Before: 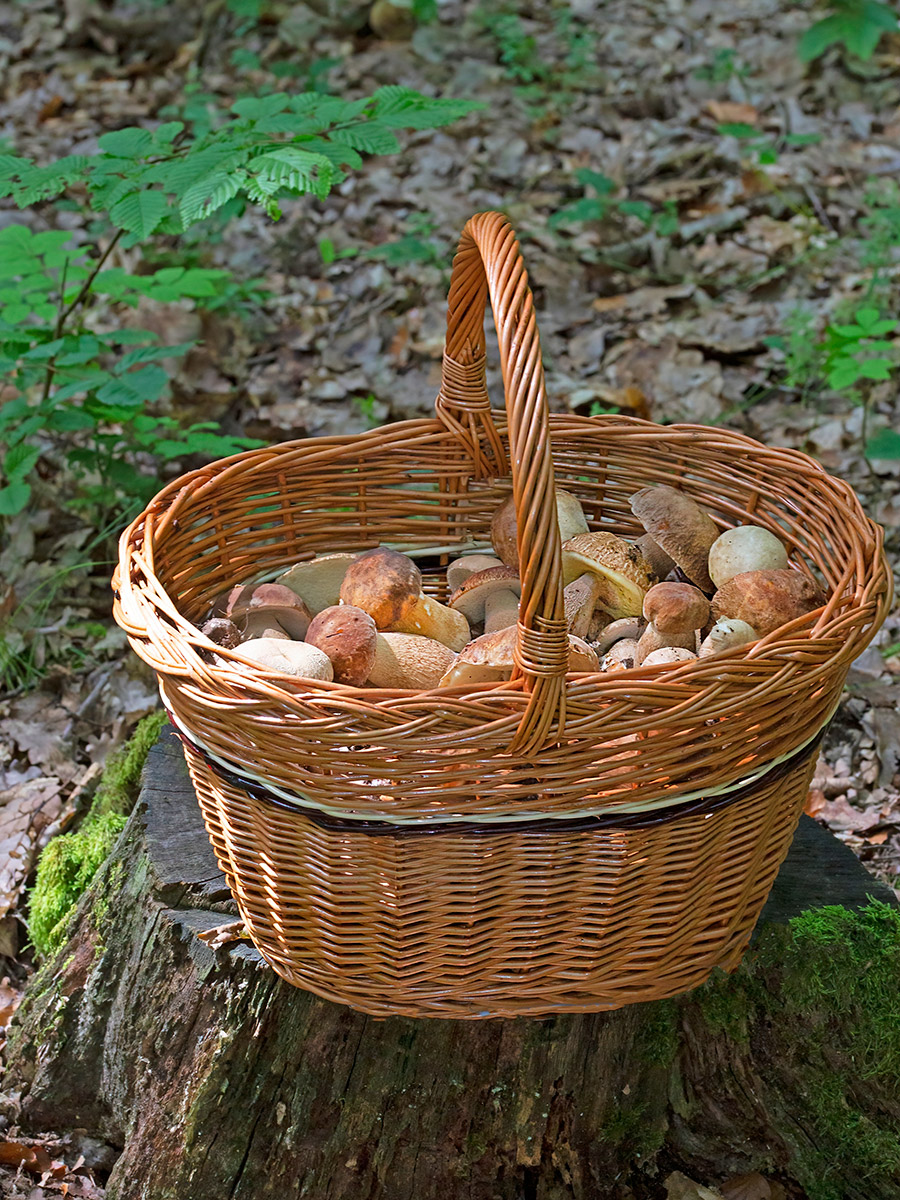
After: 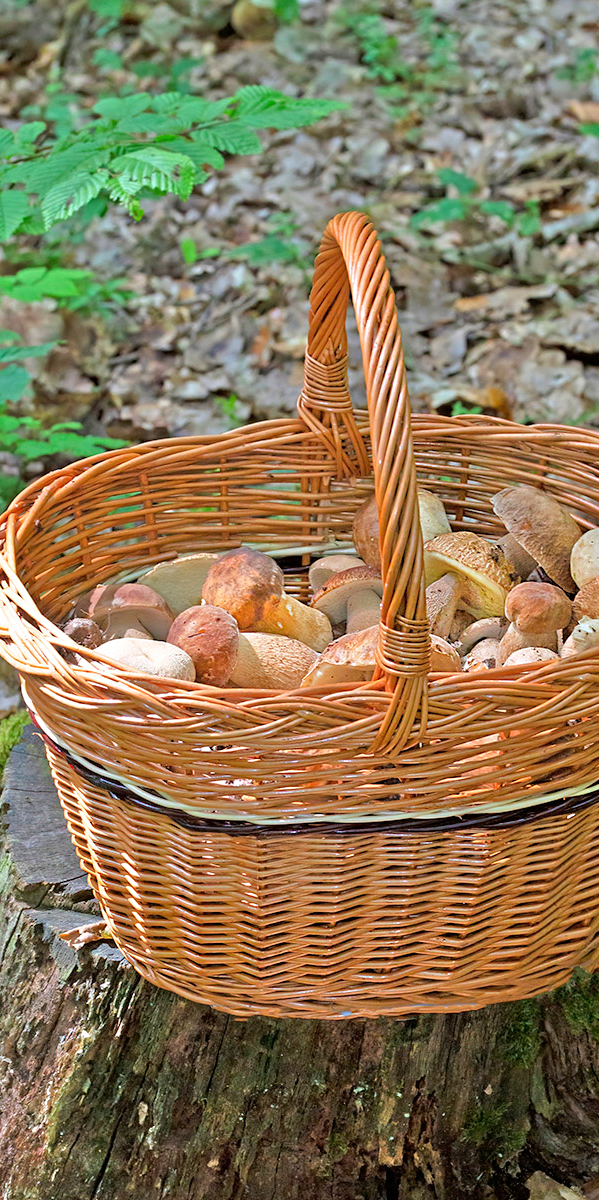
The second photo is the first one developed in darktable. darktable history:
crop: left 15.419%, right 17.914%
tone equalizer: -7 EV 0.15 EV, -6 EV 0.6 EV, -5 EV 1.15 EV, -4 EV 1.33 EV, -3 EV 1.15 EV, -2 EV 0.6 EV, -1 EV 0.15 EV, mask exposure compensation -0.5 EV
